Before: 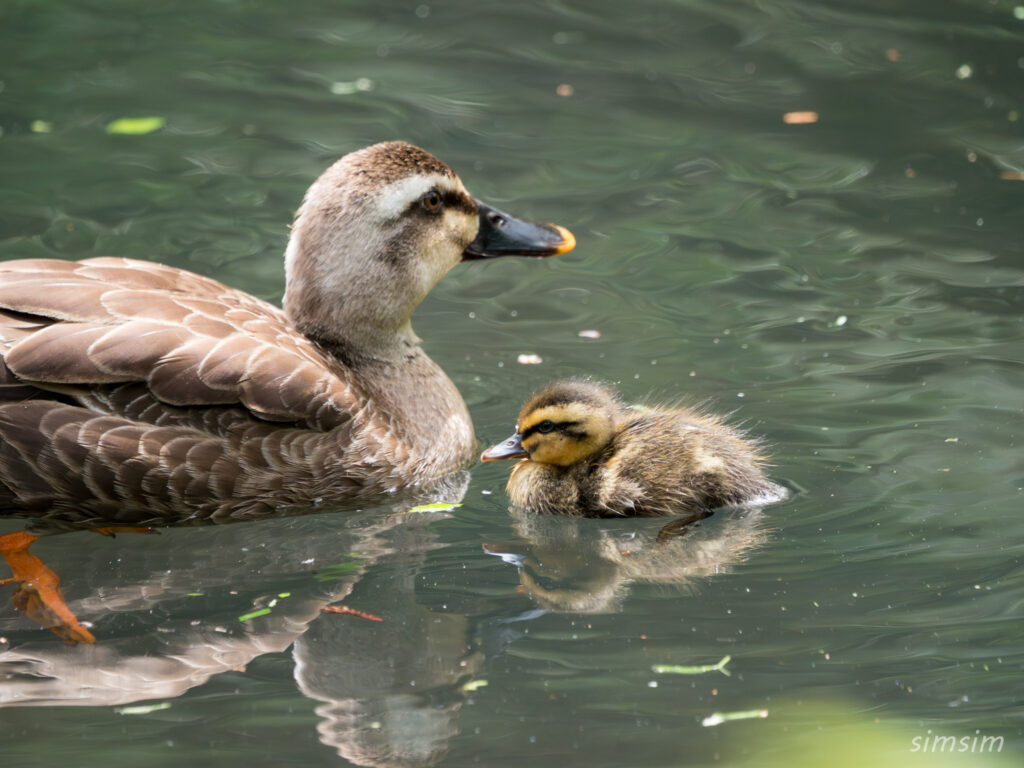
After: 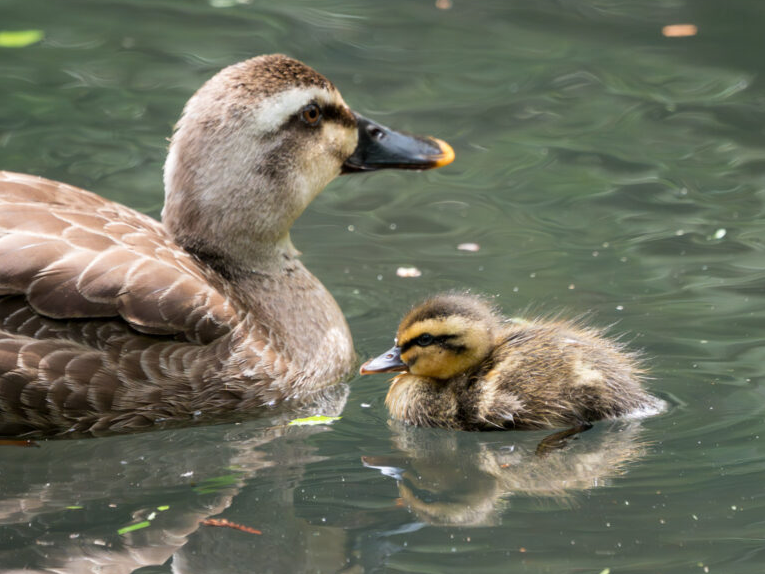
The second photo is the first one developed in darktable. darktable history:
color zones: curves: ch0 [(0.068, 0.464) (0.25, 0.5) (0.48, 0.508) (0.75, 0.536) (0.886, 0.476) (0.967, 0.456)]; ch1 [(0.066, 0.456) (0.25, 0.5) (0.616, 0.508) (0.746, 0.56) (0.934, 0.444)]
shadows and highlights: radius 133.83, soften with gaussian
crop and rotate: left 11.831%, top 11.346%, right 13.429%, bottom 13.899%
